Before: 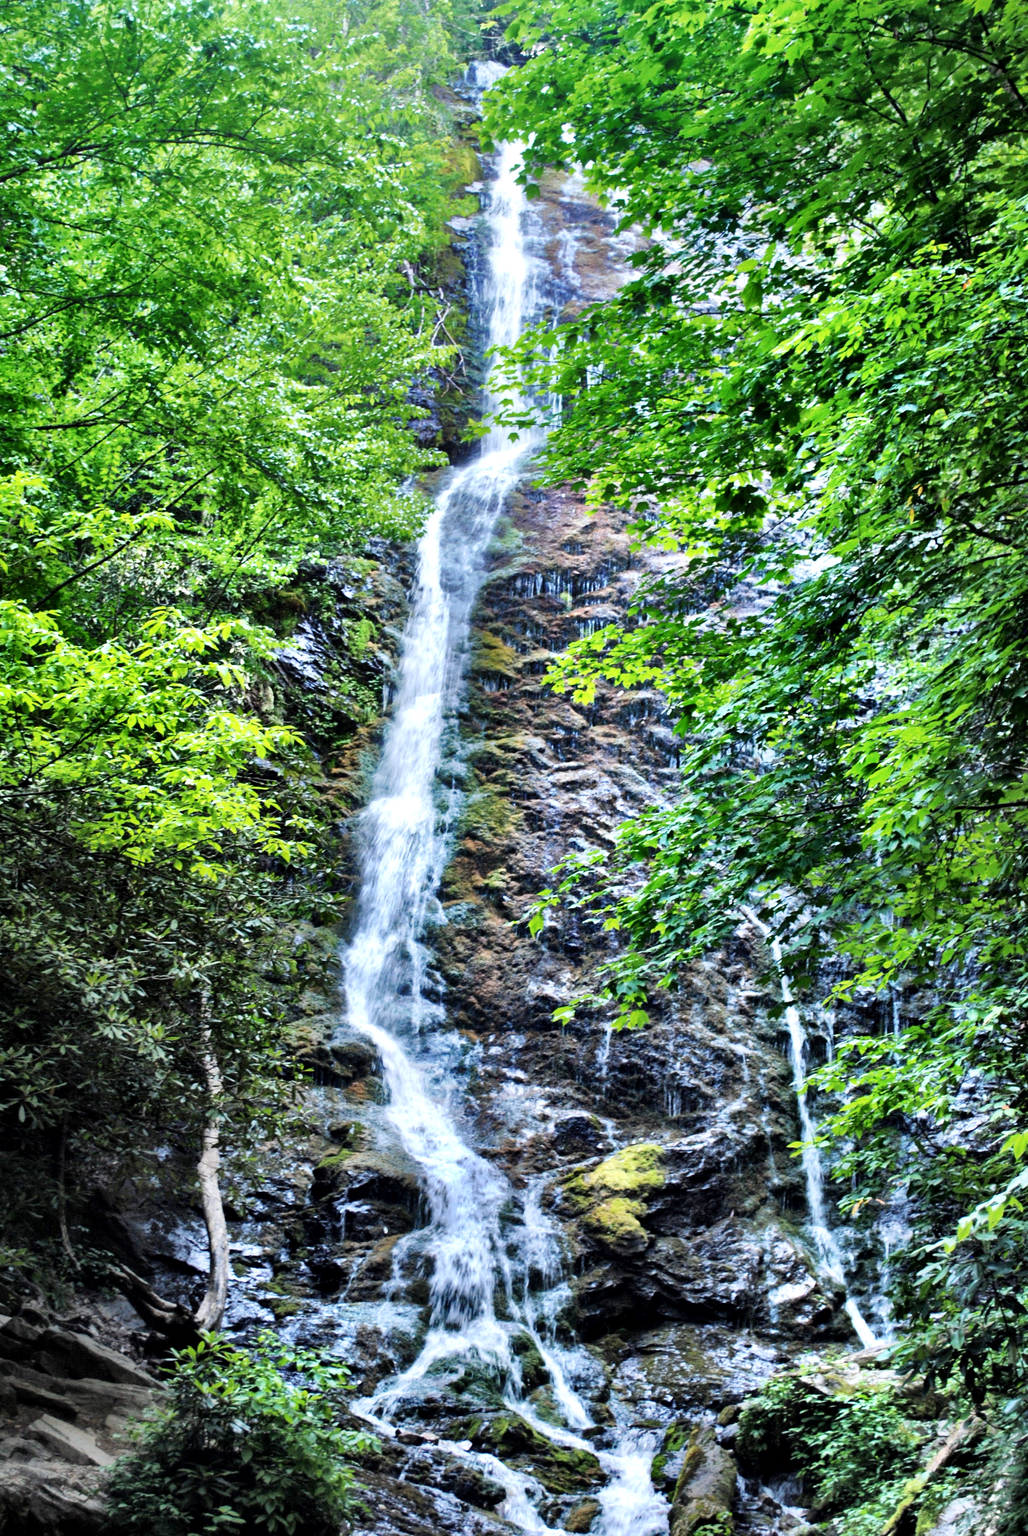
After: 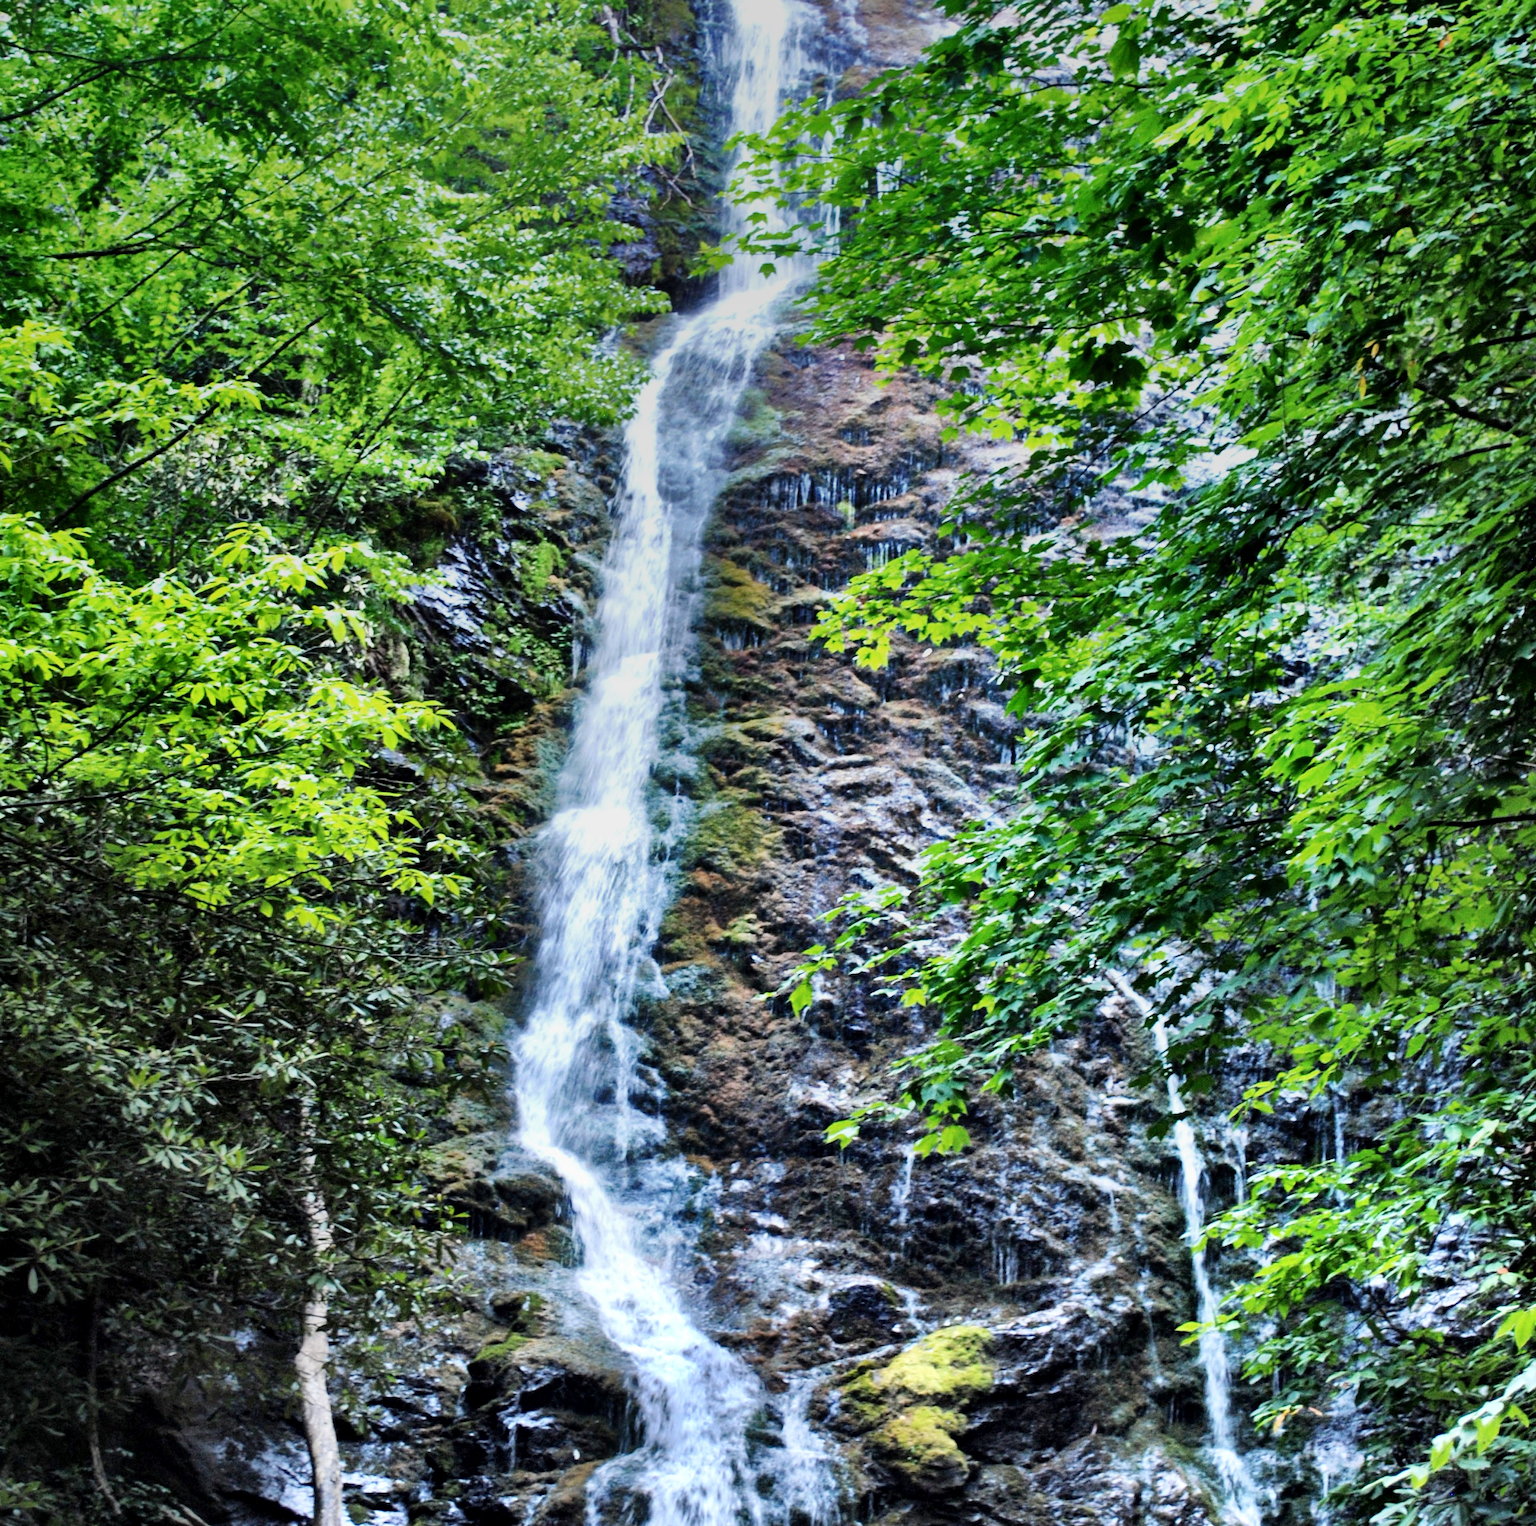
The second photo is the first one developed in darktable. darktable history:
crop: top 16.727%, bottom 16.727%
graduated density: on, module defaults
